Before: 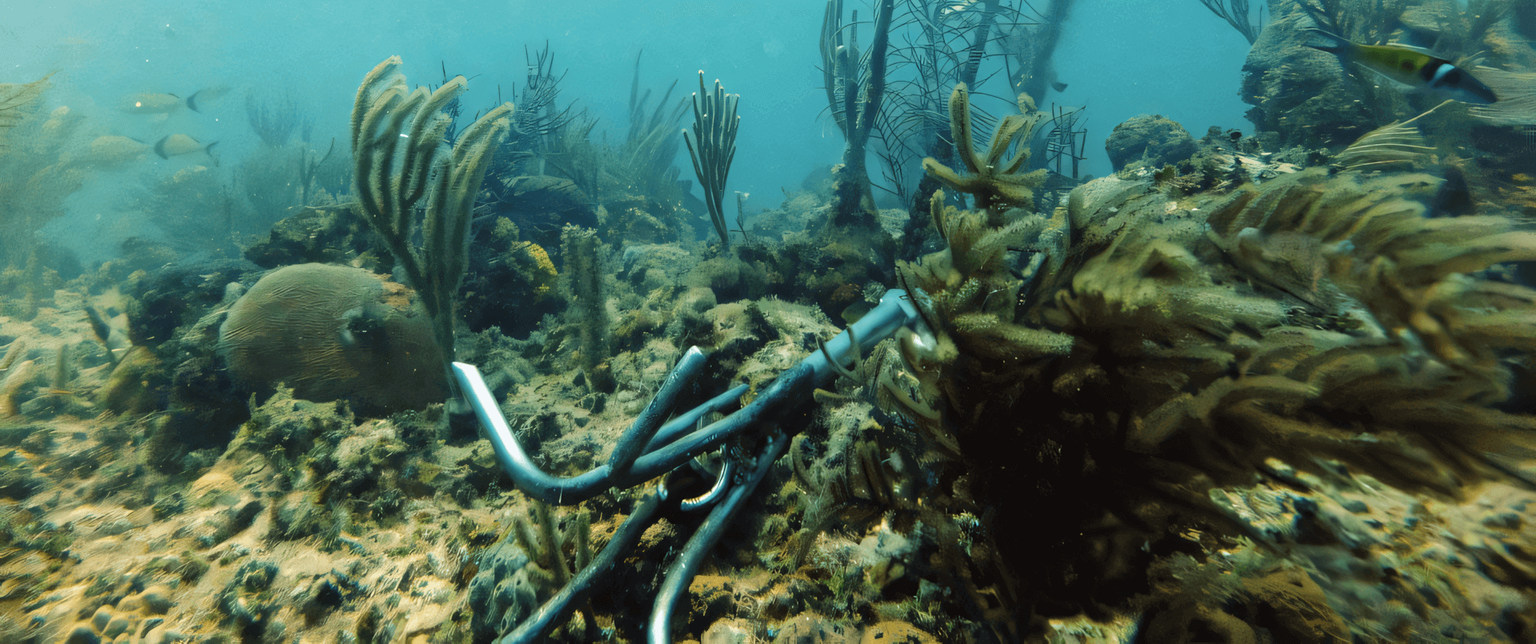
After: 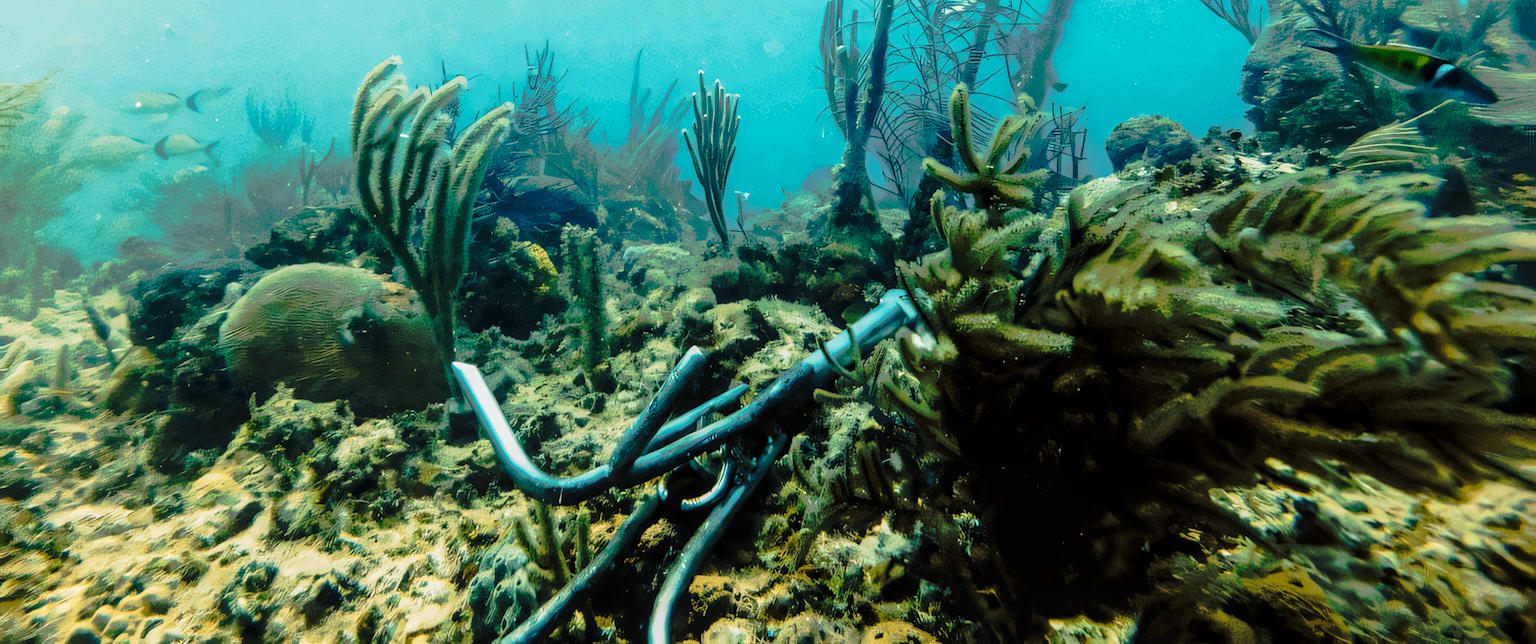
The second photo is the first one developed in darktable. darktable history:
tone curve: curves: ch0 [(0, 0) (0.081, 0.033) (0.192, 0.124) (0.283, 0.238) (0.407, 0.476) (0.495, 0.521) (0.661, 0.756) (0.788, 0.87) (1, 0.951)]; ch1 [(0, 0) (0.161, 0.092) (0.35, 0.33) (0.392, 0.392) (0.427, 0.426) (0.479, 0.472) (0.505, 0.497) (0.521, 0.524) (0.567, 0.56) (0.583, 0.592) (0.625, 0.627) (0.678, 0.733) (1, 1)]; ch2 [(0, 0) (0.346, 0.362) (0.404, 0.427) (0.502, 0.499) (0.531, 0.523) (0.544, 0.561) (0.58, 0.59) (0.629, 0.642) (0.717, 0.678) (1, 1)], preserve colors none
local contrast: on, module defaults
